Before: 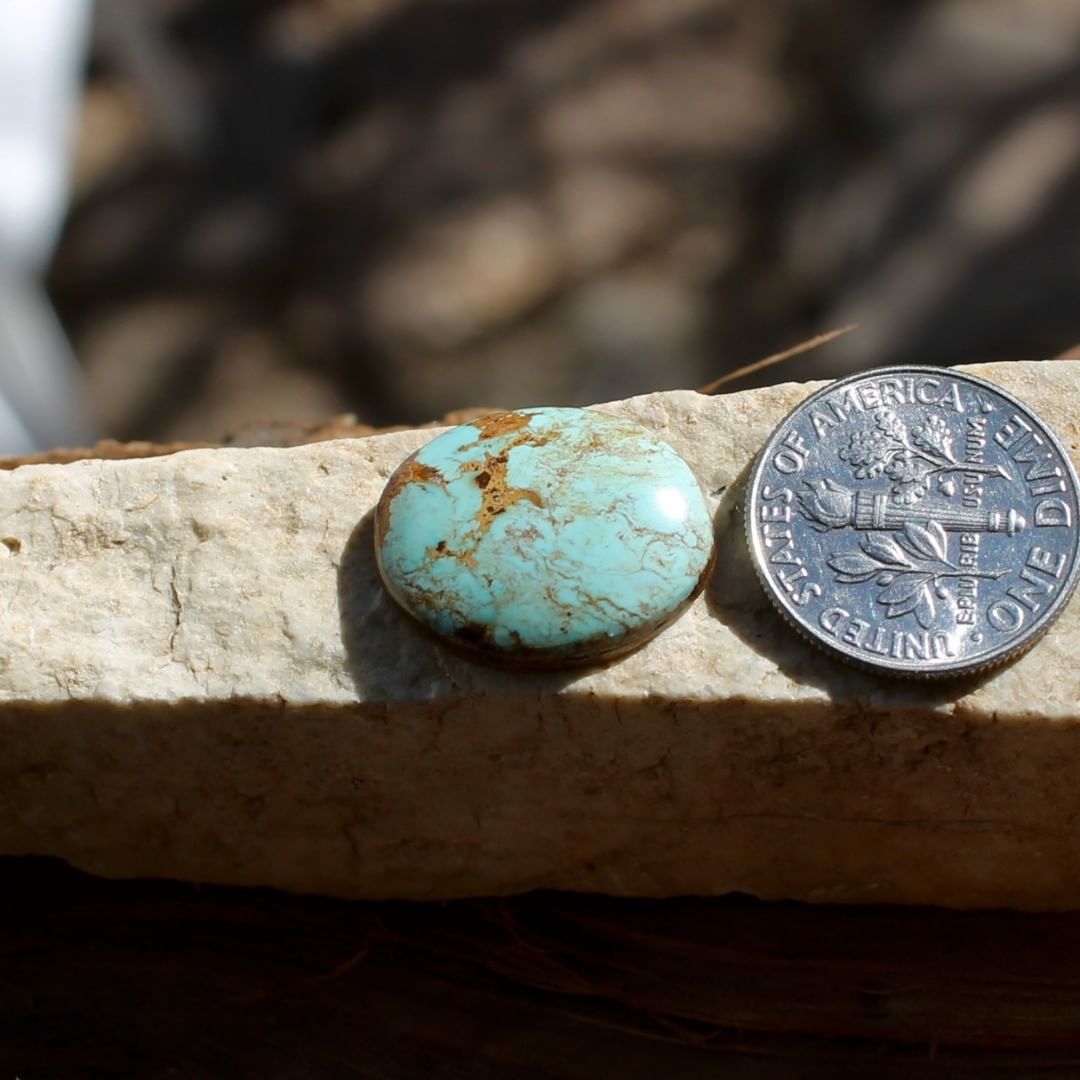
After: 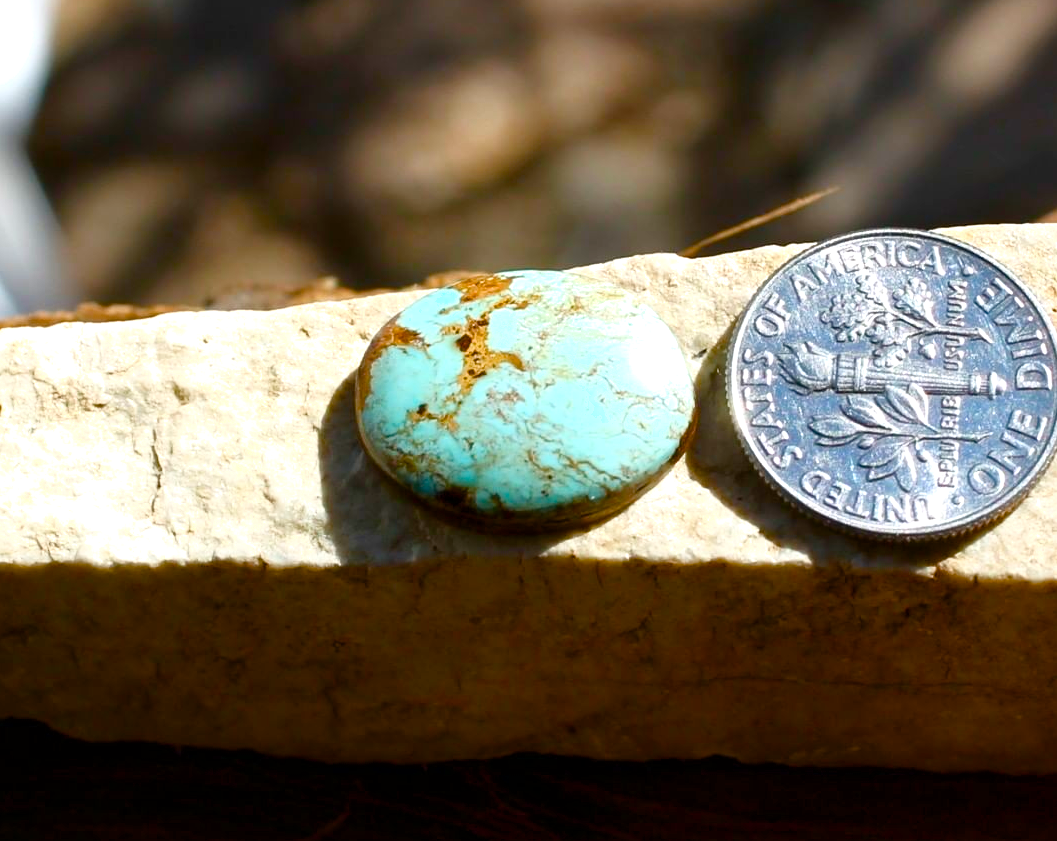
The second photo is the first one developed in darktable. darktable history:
shadows and highlights: shadows 0, highlights 40
crop and rotate: left 1.814%, top 12.818%, right 0.25%, bottom 9.225%
color balance rgb: linear chroma grading › shadows -2.2%, linear chroma grading › highlights -15%, linear chroma grading › global chroma -10%, linear chroma grading › mid-tones -10%, perceptual saturation grading › global saturation 45%, perceptual saturation grading › highlights -50%, perceptual saturation grading › shadows 30%, perceptual brilliance grading › global brilliance 18%, global vibrance 45%
